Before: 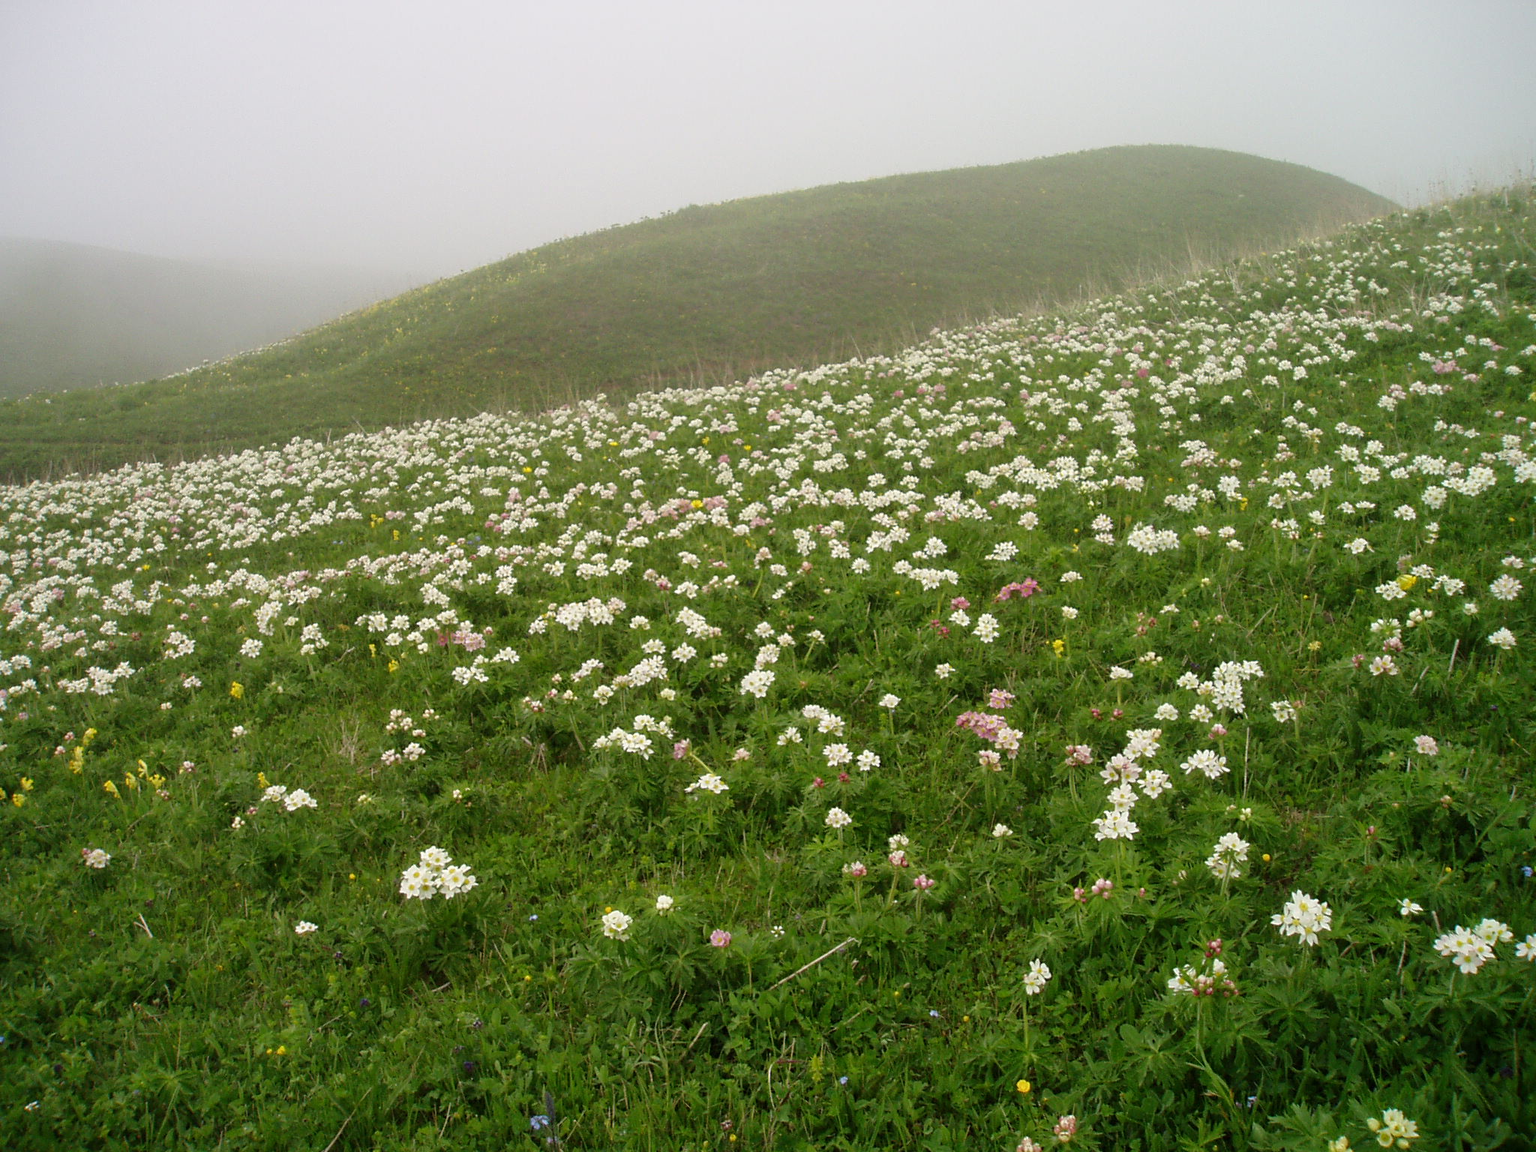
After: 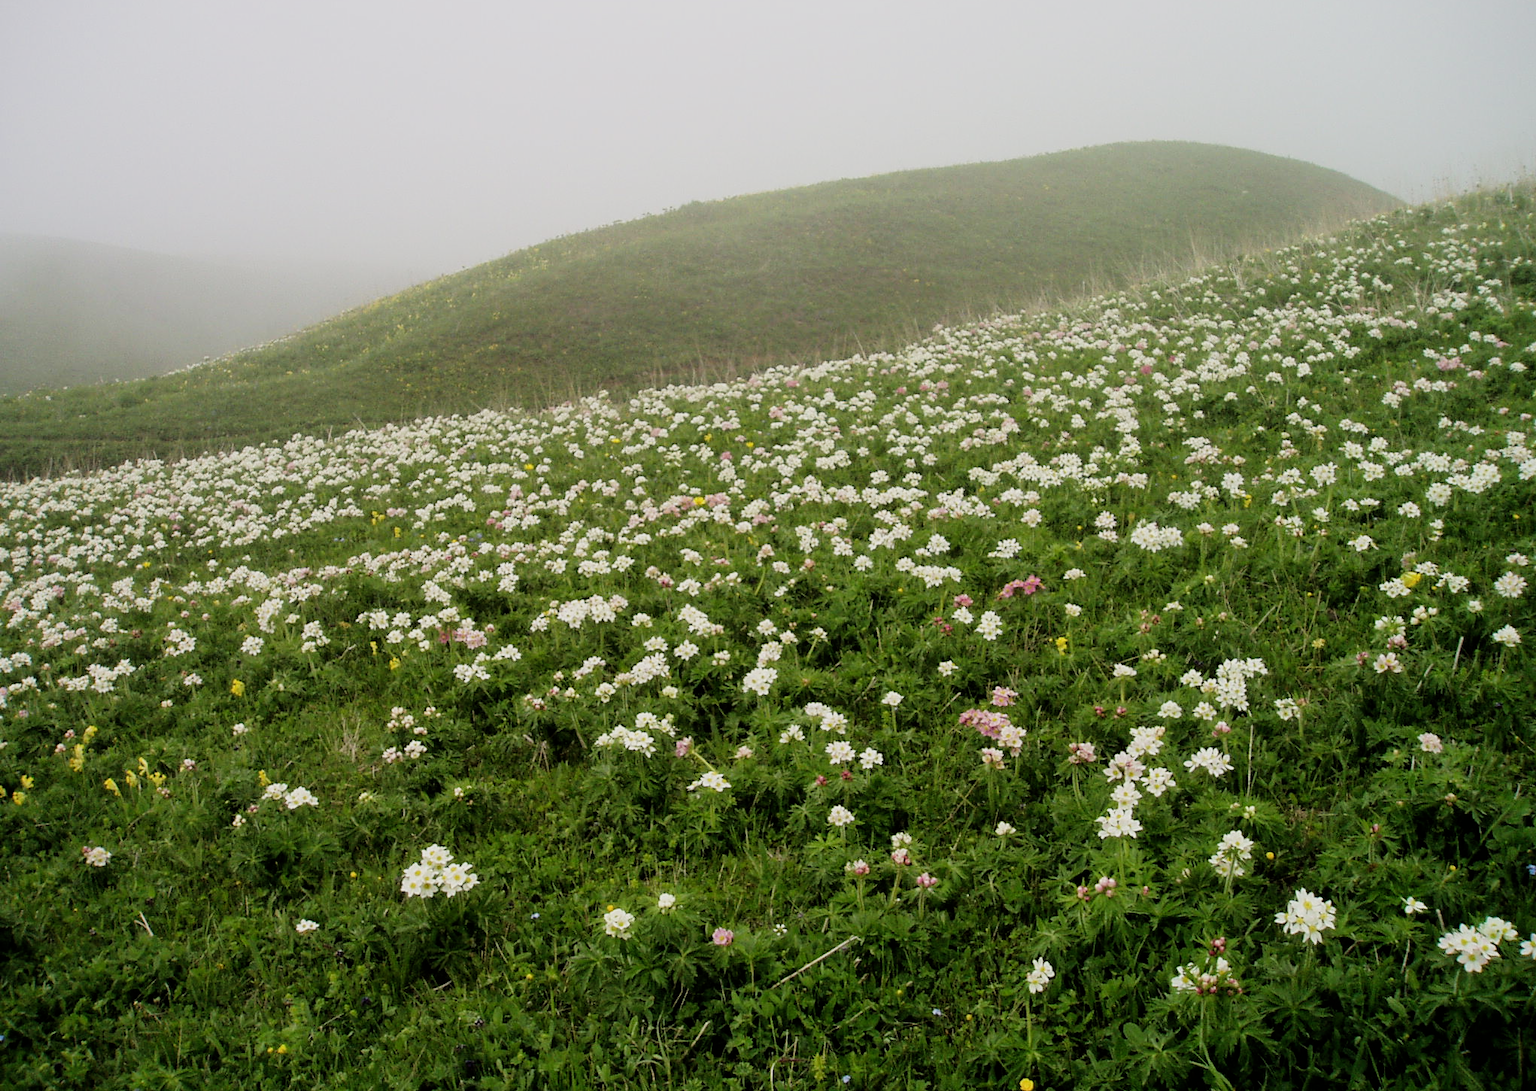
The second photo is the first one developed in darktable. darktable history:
filmic rgb: black relative exposure -5 EV, hardness 2.88, contrast 1.3, highlights saturation mix -30%
crop: top 0.448%, right 0.264%, bottom 5.045%
